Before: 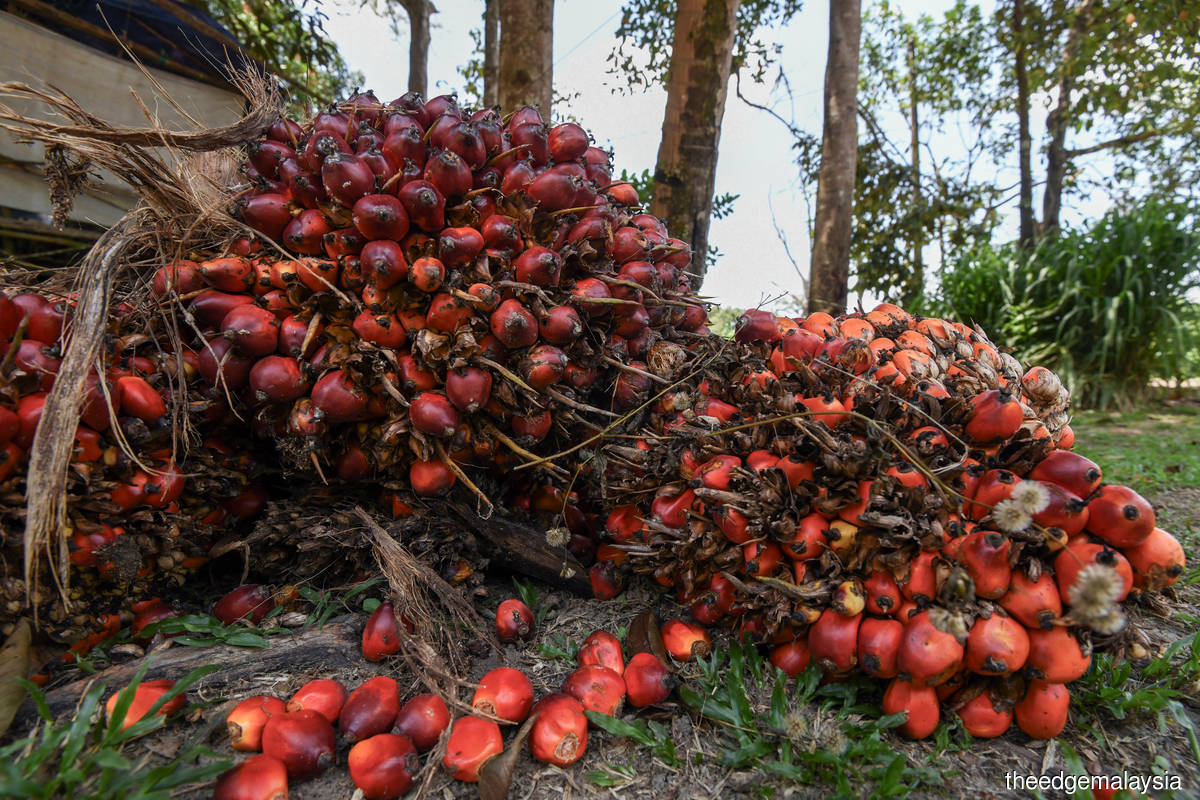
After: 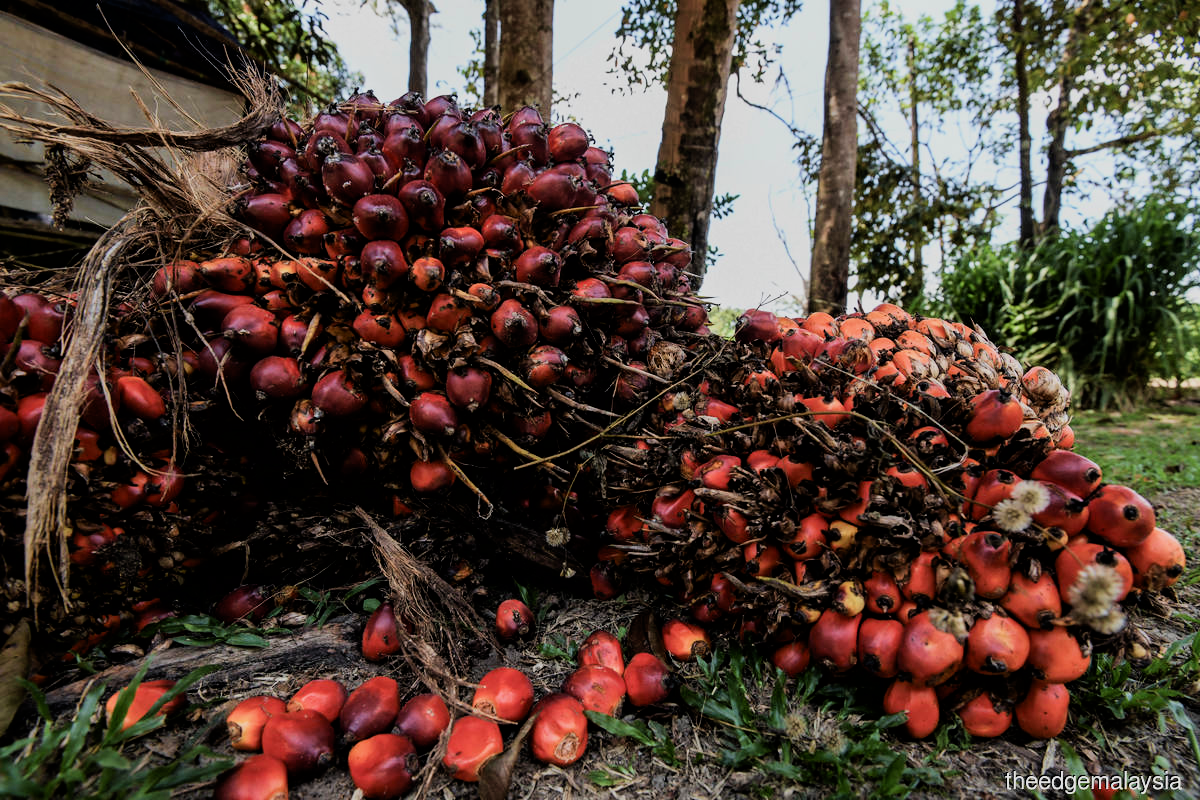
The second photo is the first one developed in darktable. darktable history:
filmic rgb: black relative exposure -5.14 EV, white relative exposure 3.97 EV, hardness 2.89, contrast 1.299, highlights saturation mix -31.29%
velvia: on, module defaults
